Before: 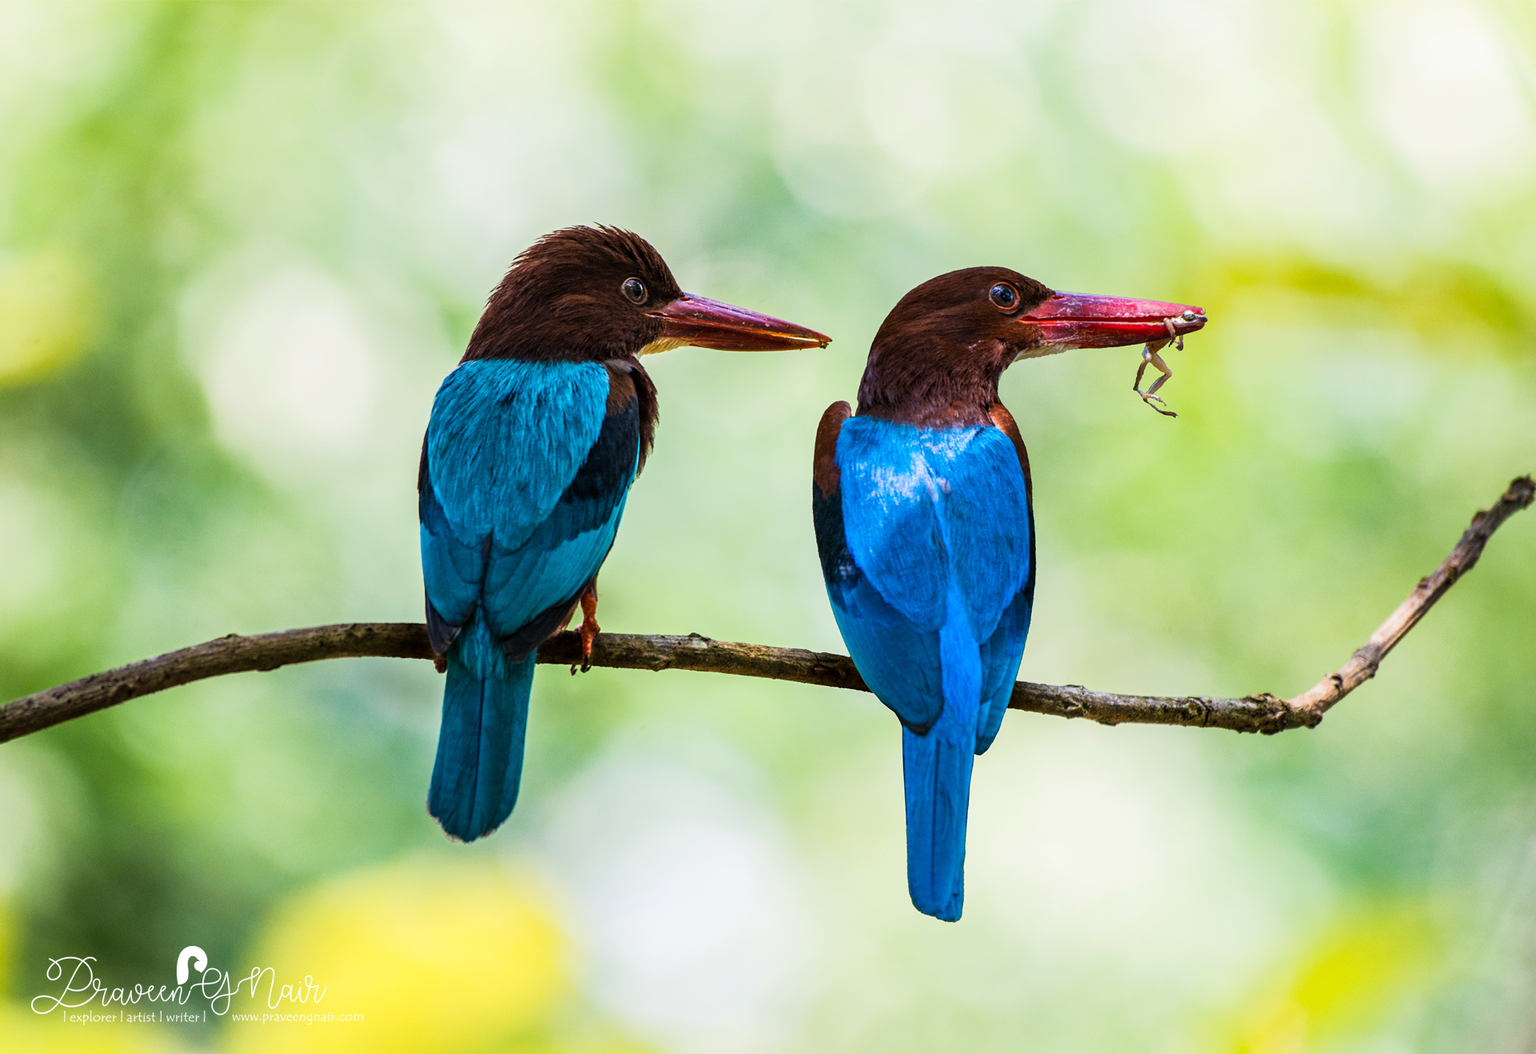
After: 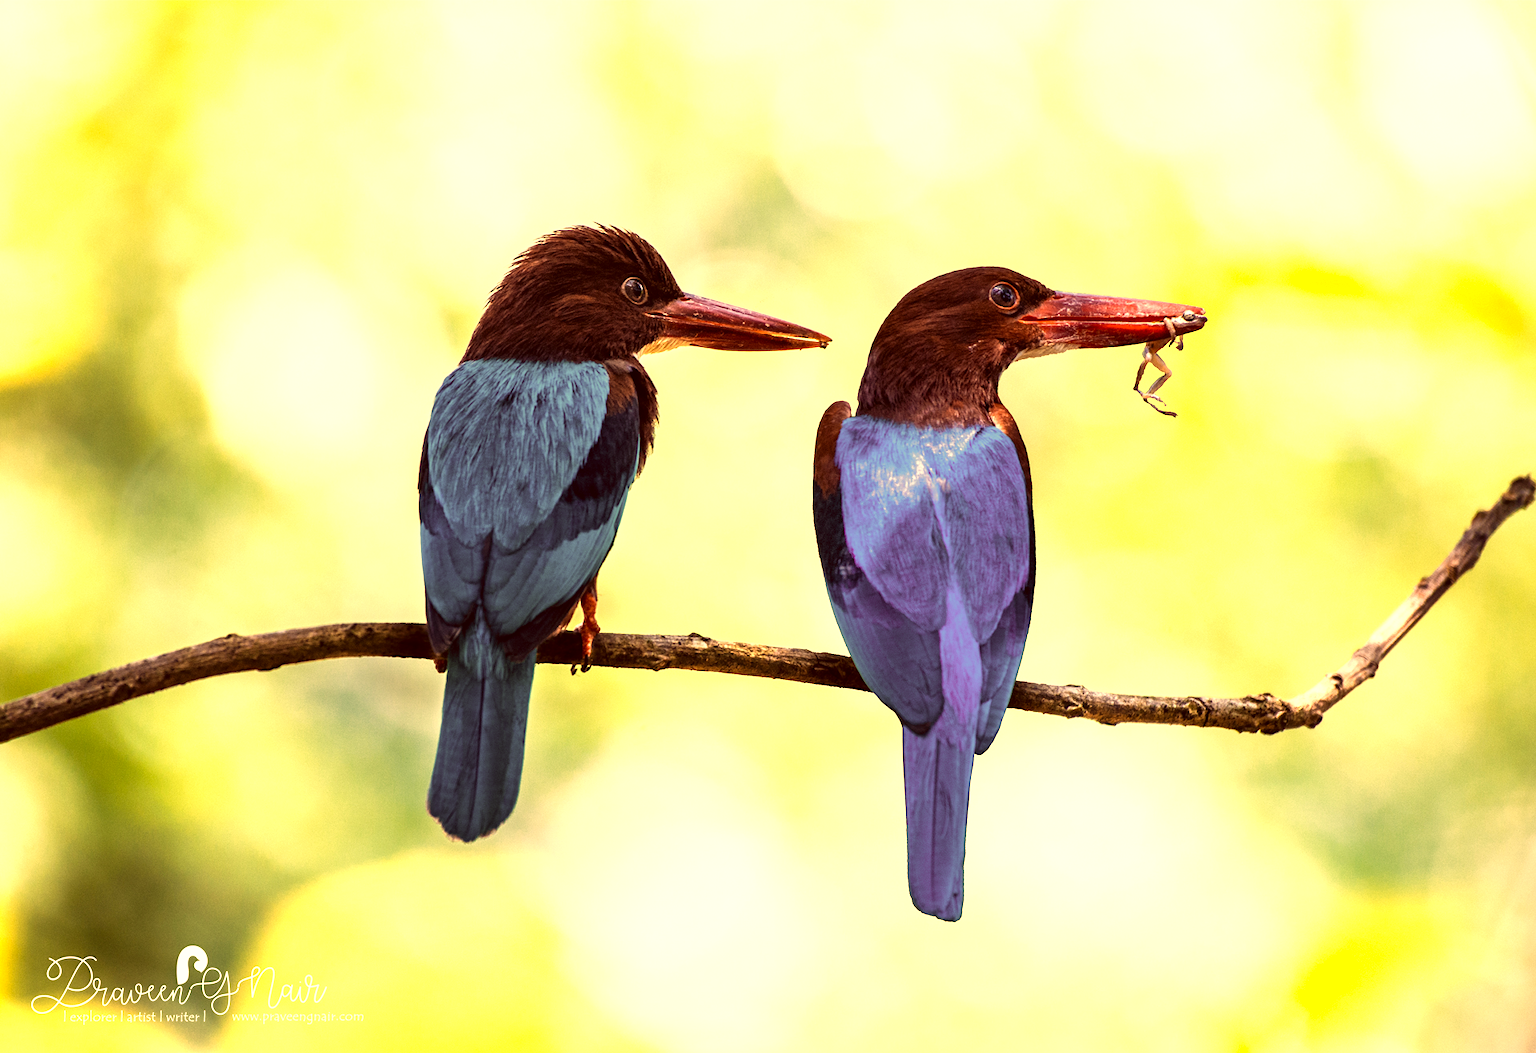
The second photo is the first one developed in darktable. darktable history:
color correction: highlights a* 10.13, highlights b* 39.38, shadows a* 15.08, shadows b* 3.11
color zones: curves: ch0 [(0.018, 0.548) (0.224, 0.64) (0.425, 0.447) (0.675, 0.575) (0.732, 0.579)]; ch1 [(0.066, 0.487) (0.25, 0.5) (0.404, 0.43) (0.75, 0.421) (0.956, 0.421)]; ch2 [(0.044, 0.561) (0.215, 0.465) (0.399, 0.544) (0.465, 0.548) (0.614, 0.447) (0.724, 0.43) (0.882, 0.623) (0.956, 0.632)]
